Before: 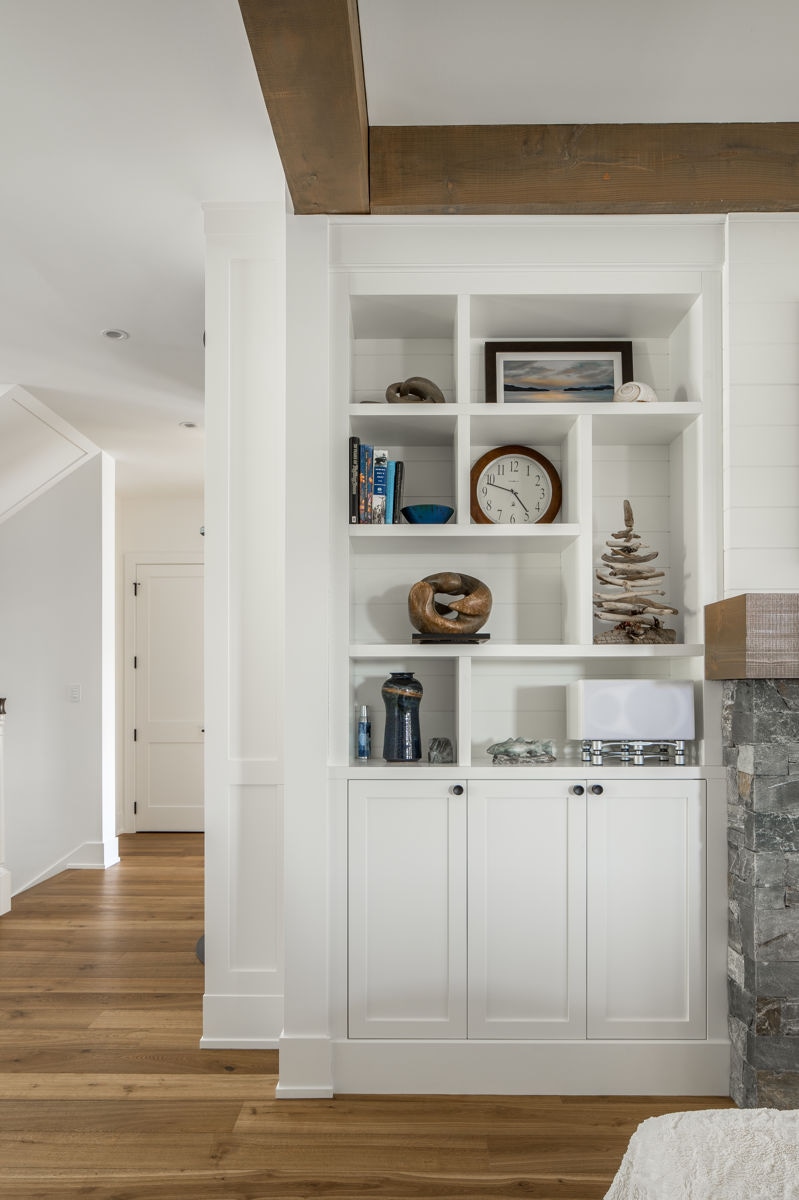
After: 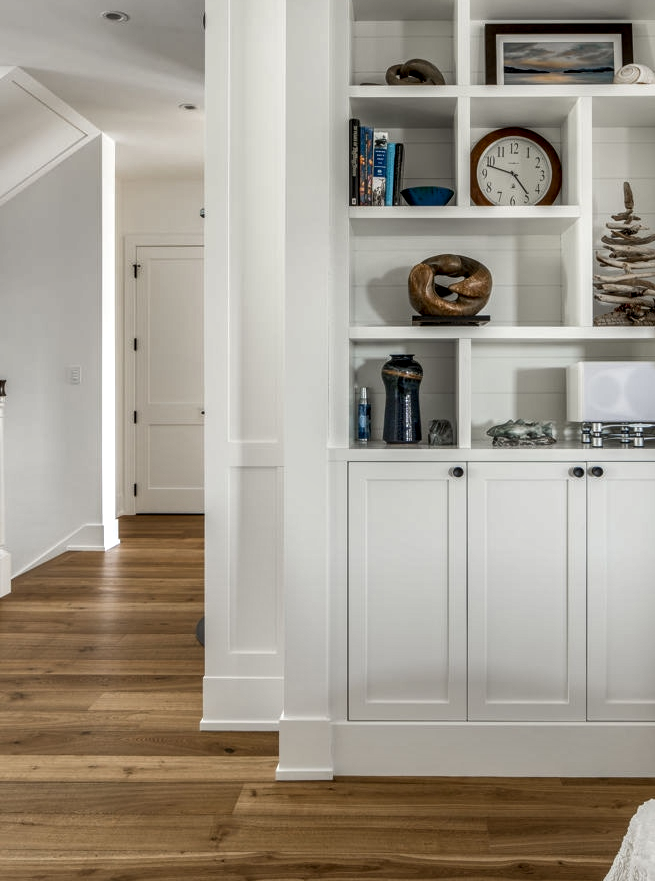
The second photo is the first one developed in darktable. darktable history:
crop: top 26.531%, right 17.959%
local contrast: detail 144%
shadows and highlights: low approximation 0.01, soften with gaussian
